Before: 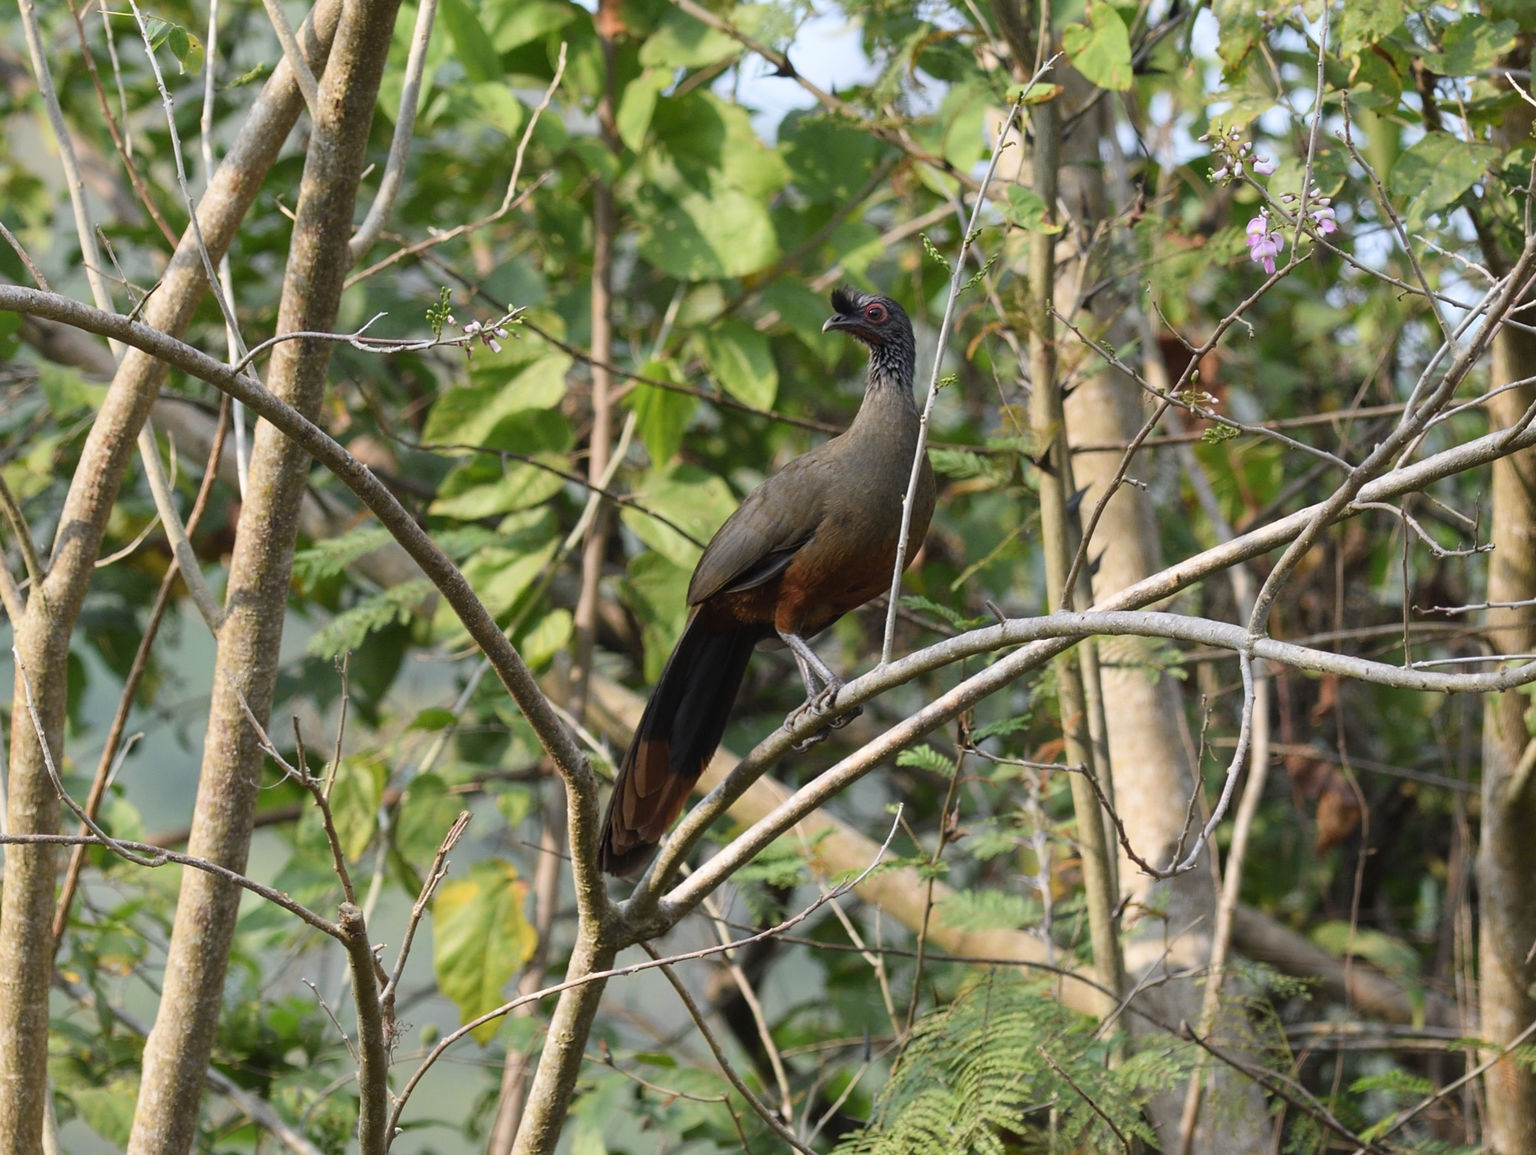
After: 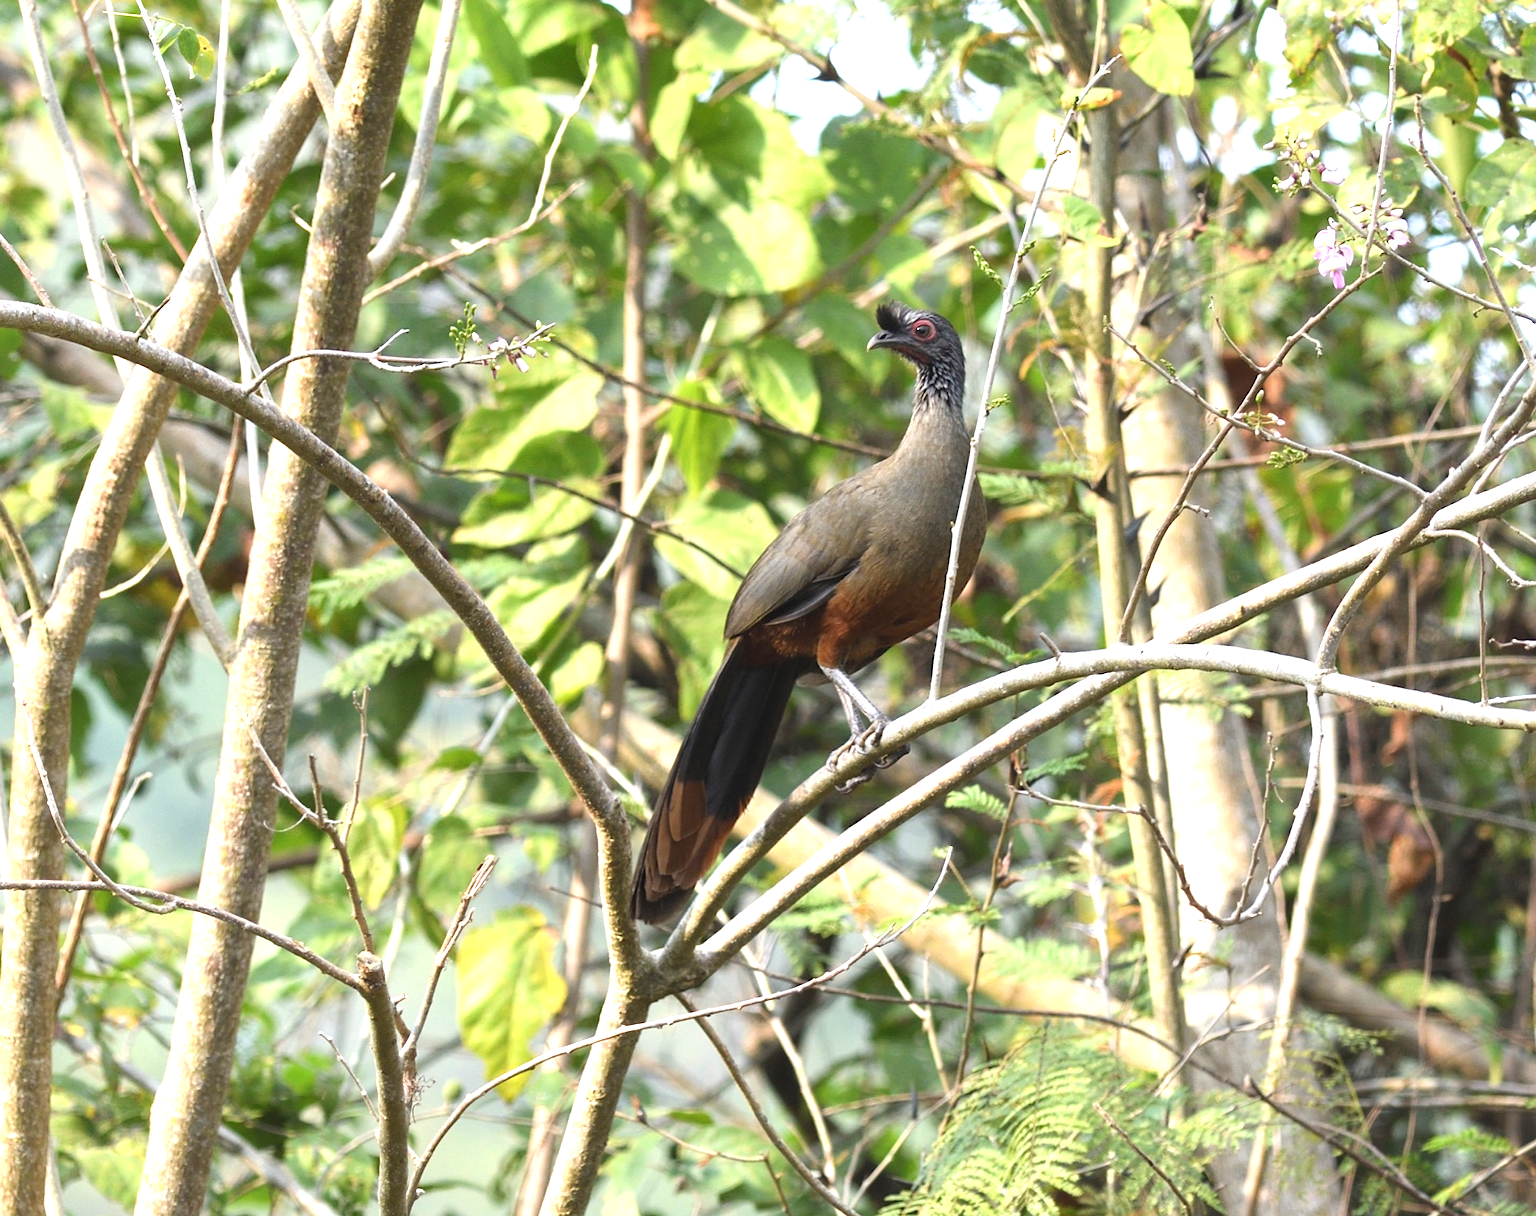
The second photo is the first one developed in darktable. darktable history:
exposure: black level correction 0, exposure 1.199 EV, compensate exposure bias true, compensate highlight preservation false
crop and rotate: left 0%, right 5.117%
